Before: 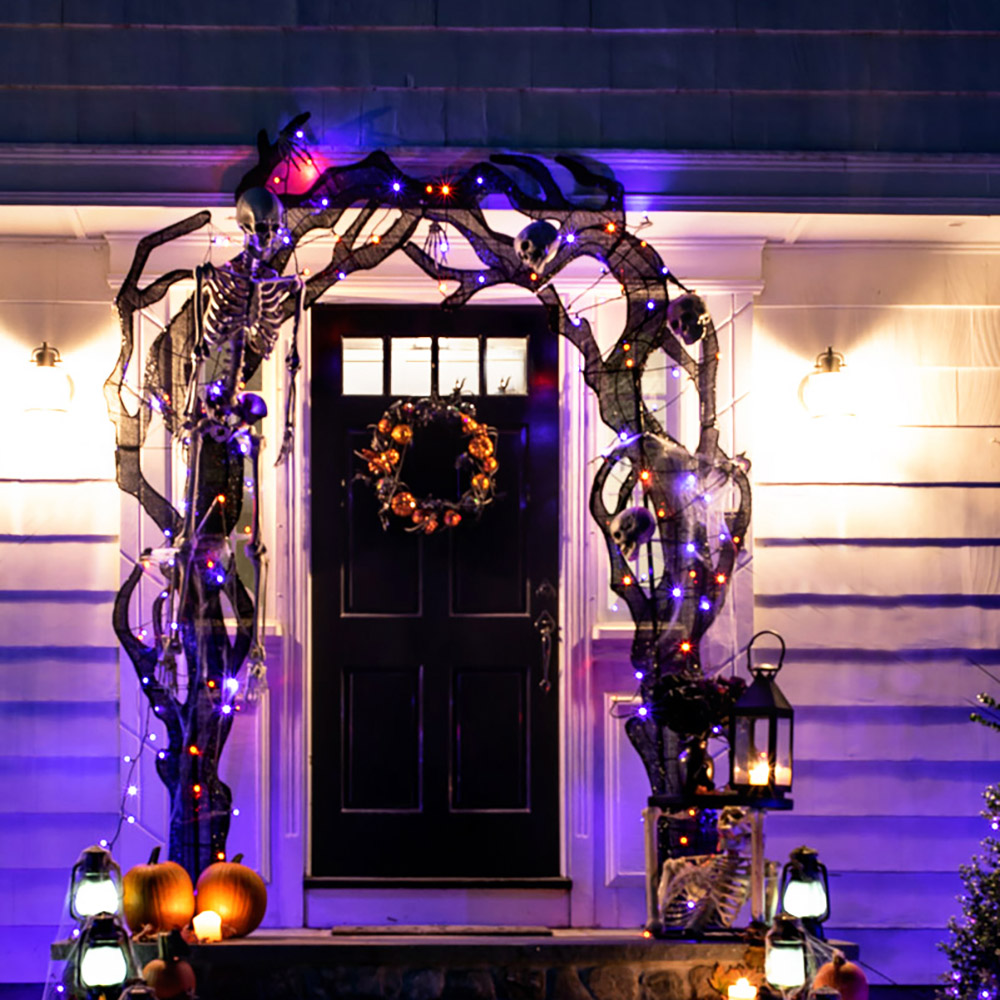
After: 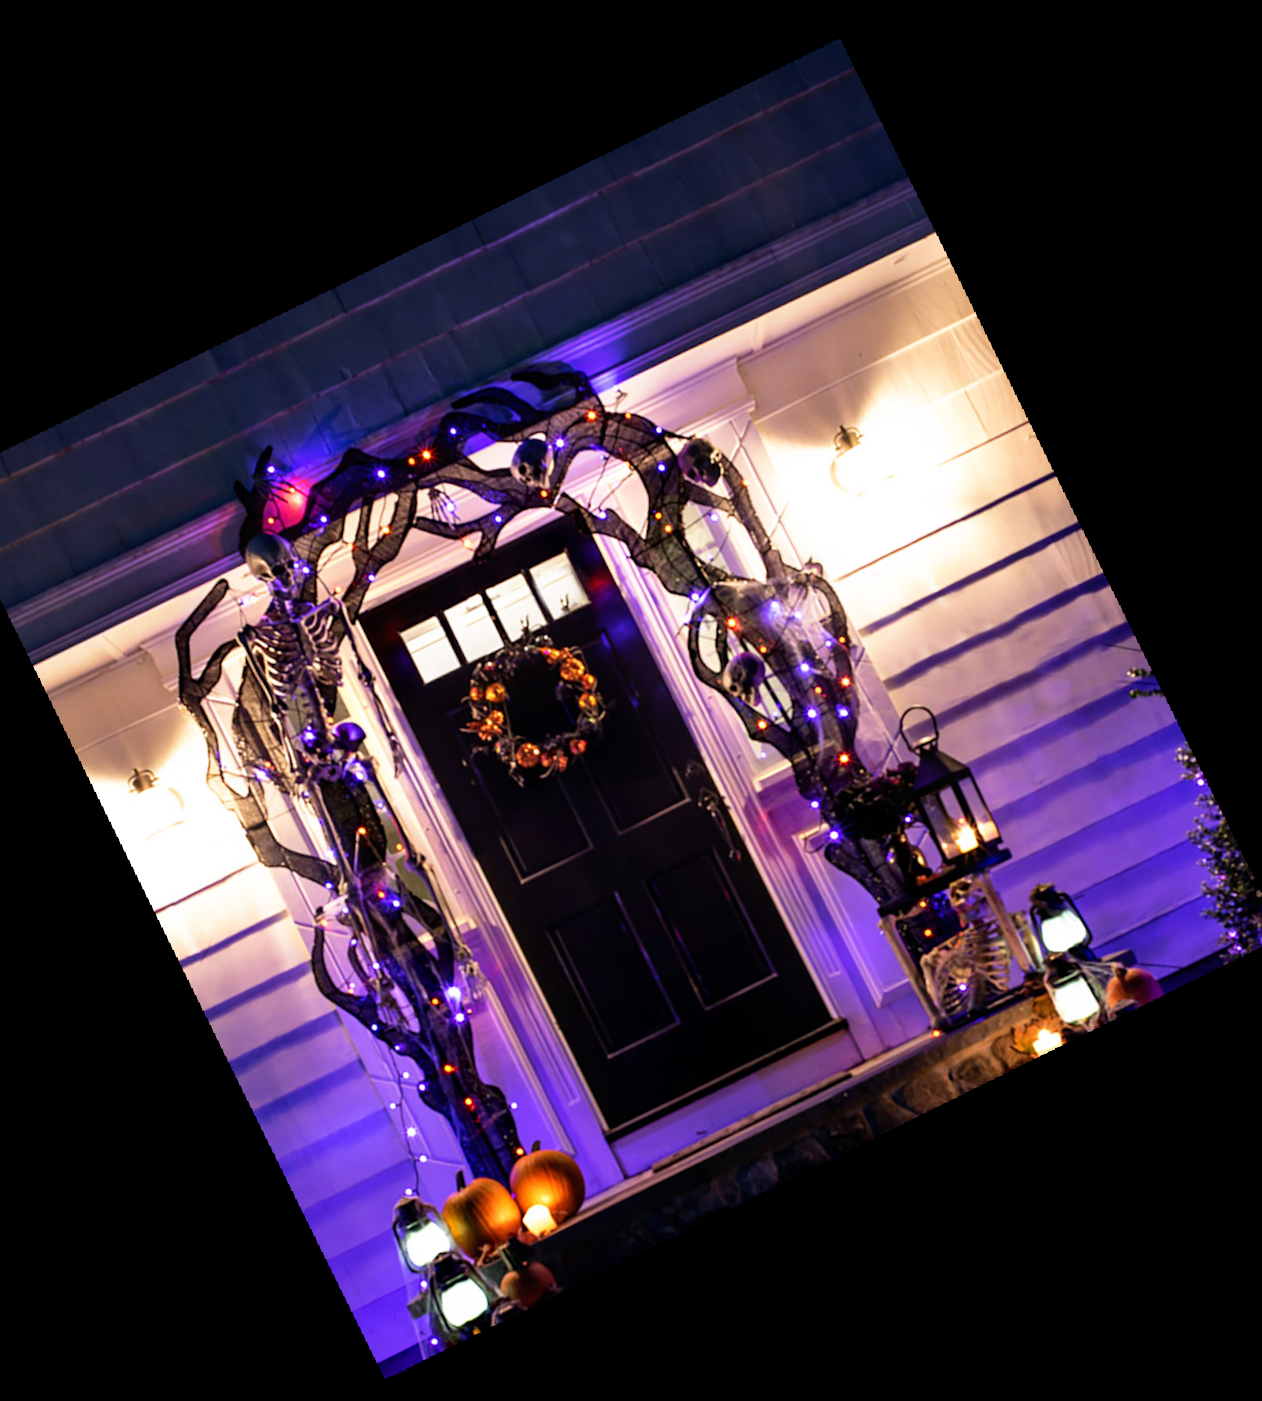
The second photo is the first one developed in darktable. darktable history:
crop and rotate: angle 19.43°, left 6.812%, right 4.125%, bottom 1.087%
rotate and perspective: rotation -6.83°, automatic cropping off
